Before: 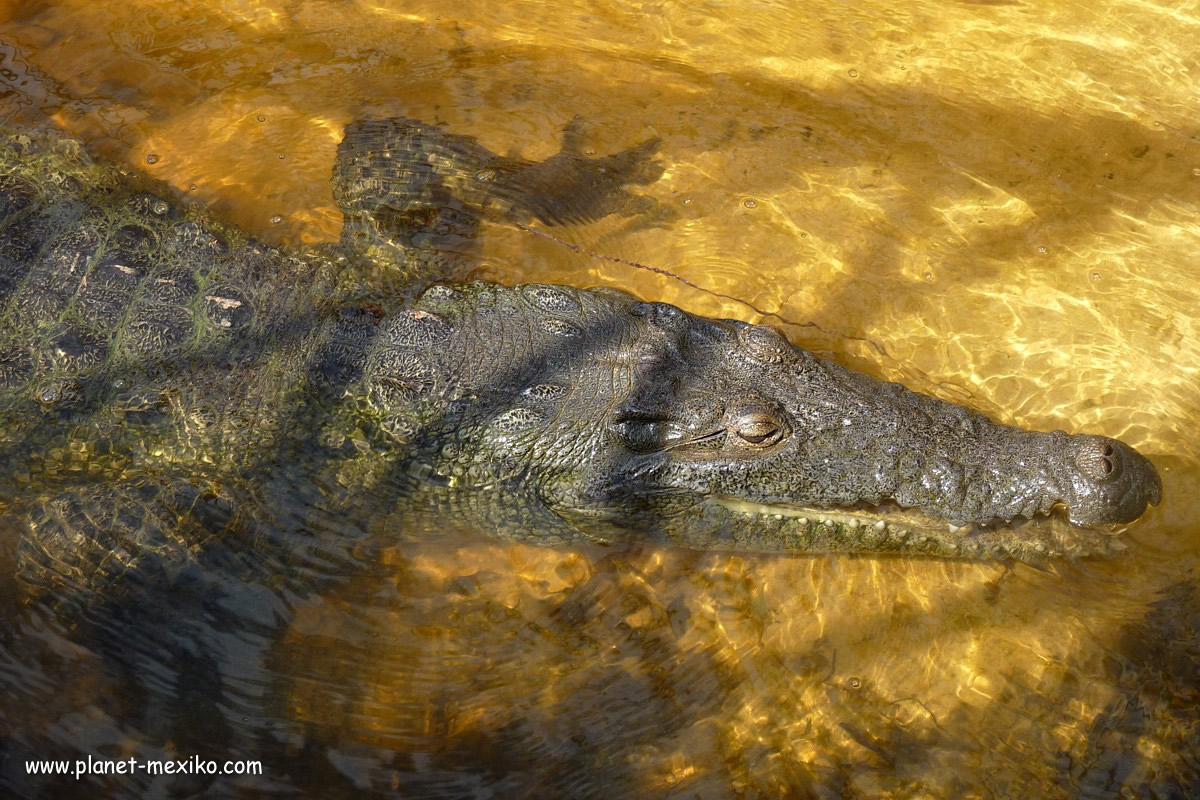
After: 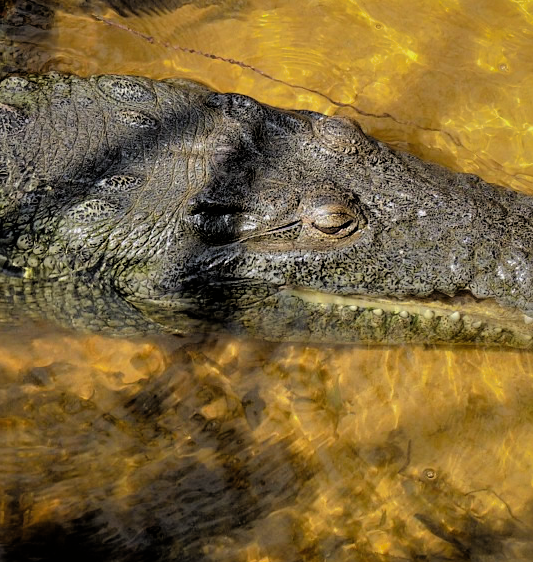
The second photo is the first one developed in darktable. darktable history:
crop: left 35.432%, top 26.233%, right 20.145%, bottom 3.432%
filmic rgb: black relative exposure -3.72 EV, white relative exposure 2.77 EV, dynamic range scaling -5.32%, hardness 3.03
shadows and highlights: shadows 25, highlights -70
